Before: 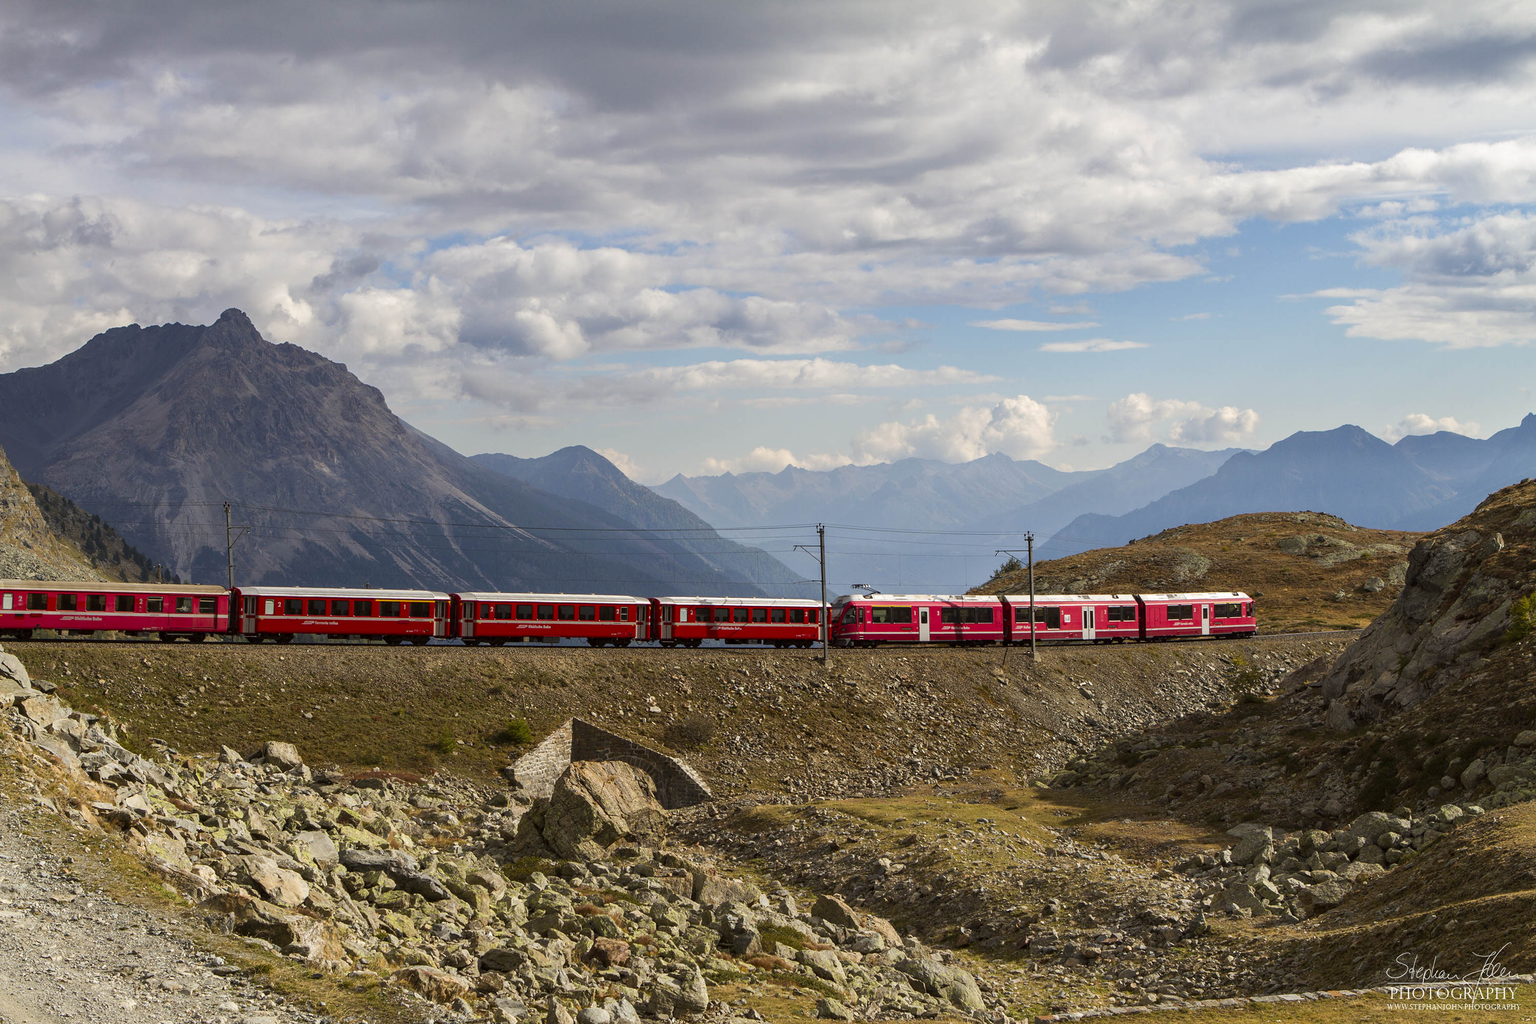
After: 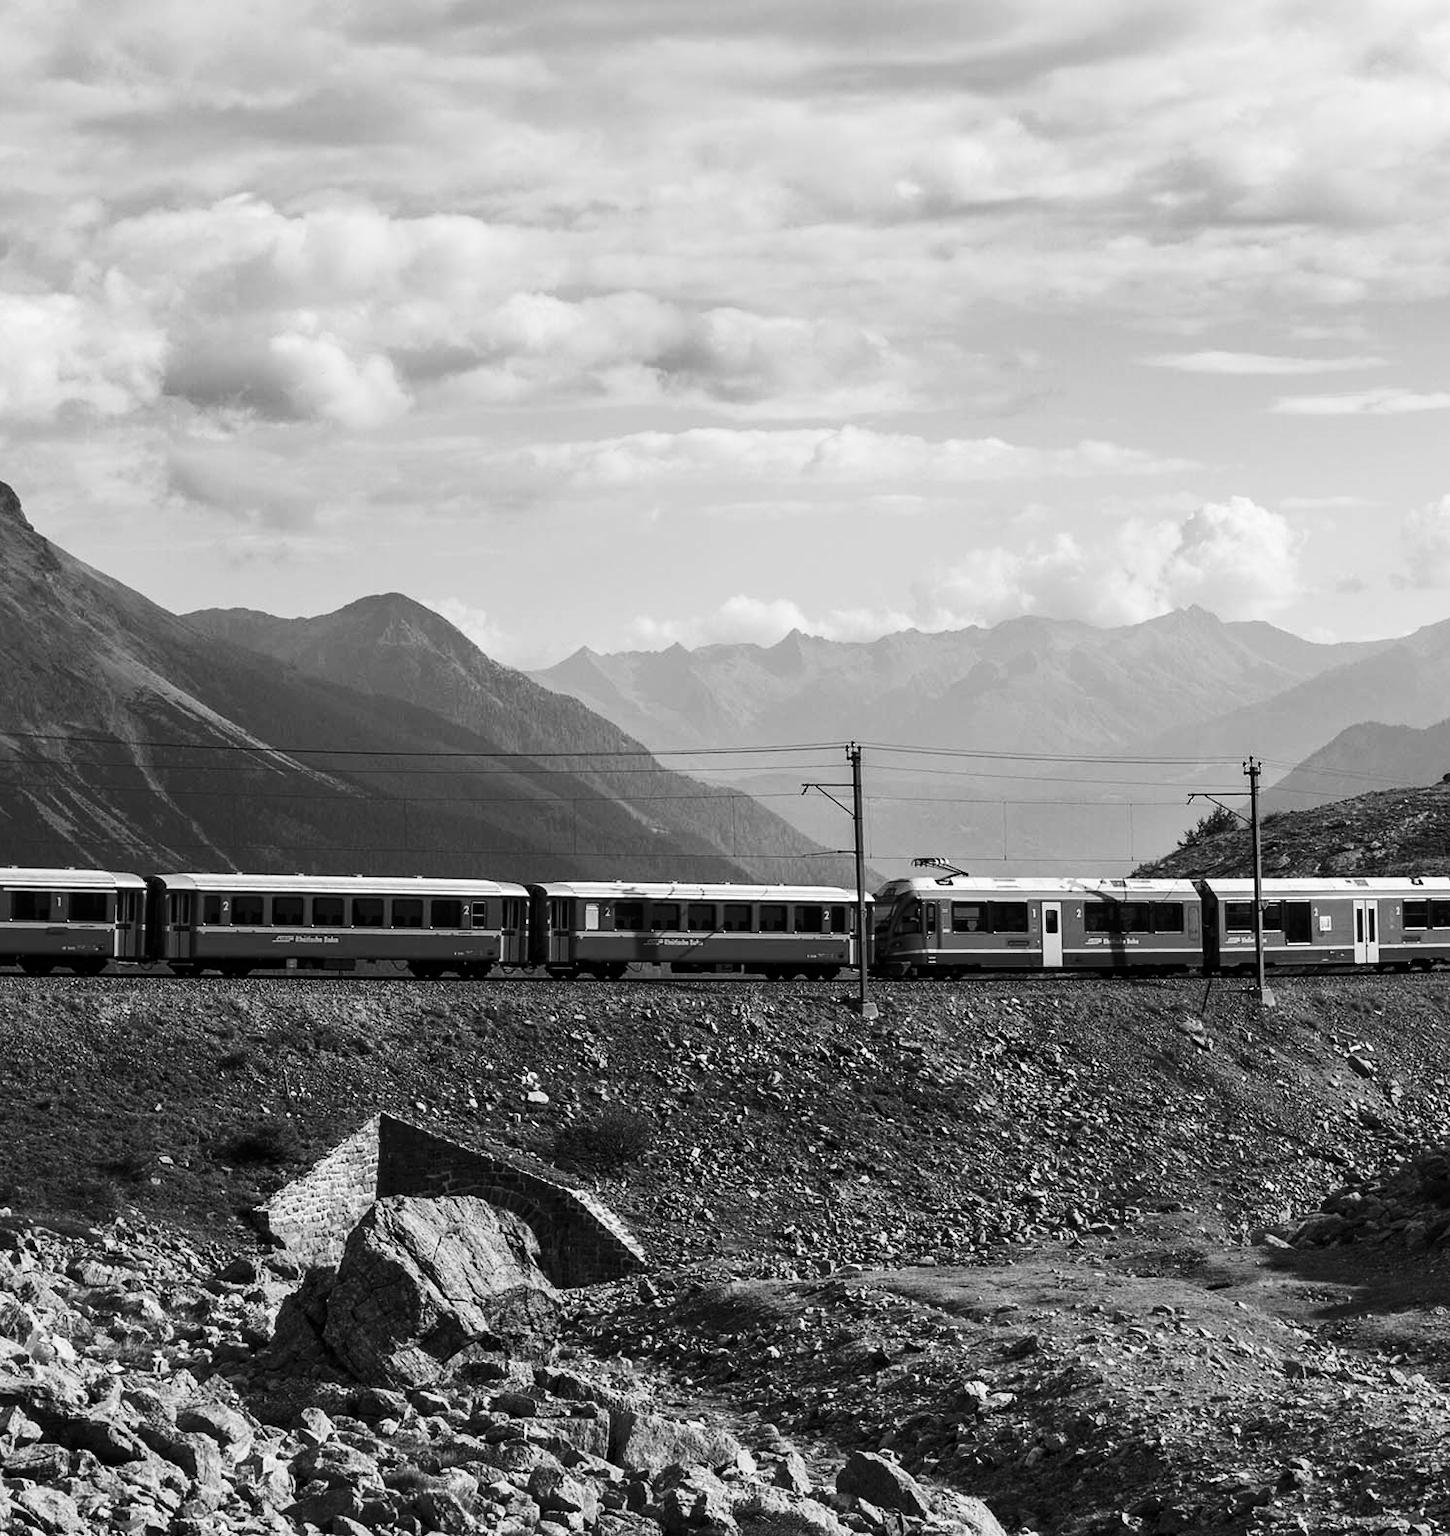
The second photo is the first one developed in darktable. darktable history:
contrast brightness saturation: contrast 0.28
crop and rotate: angle 0.02°, left 24.353%, top 13.219%, right 26.156%, bottom 8.224%
monochrome: on, module defaults
exposure: compensate highlight preservation false
